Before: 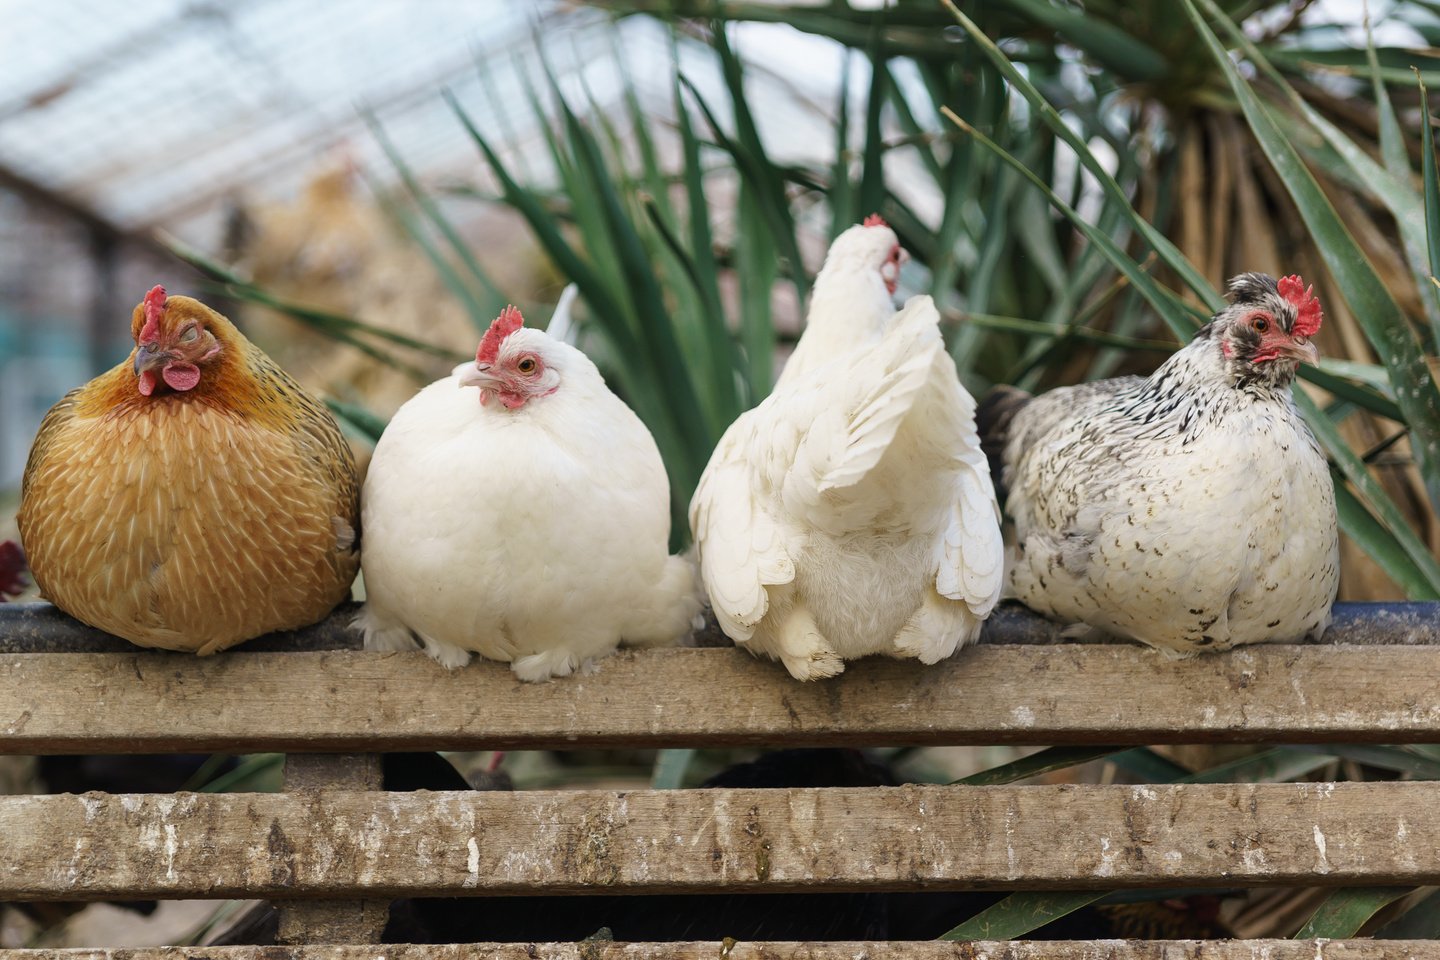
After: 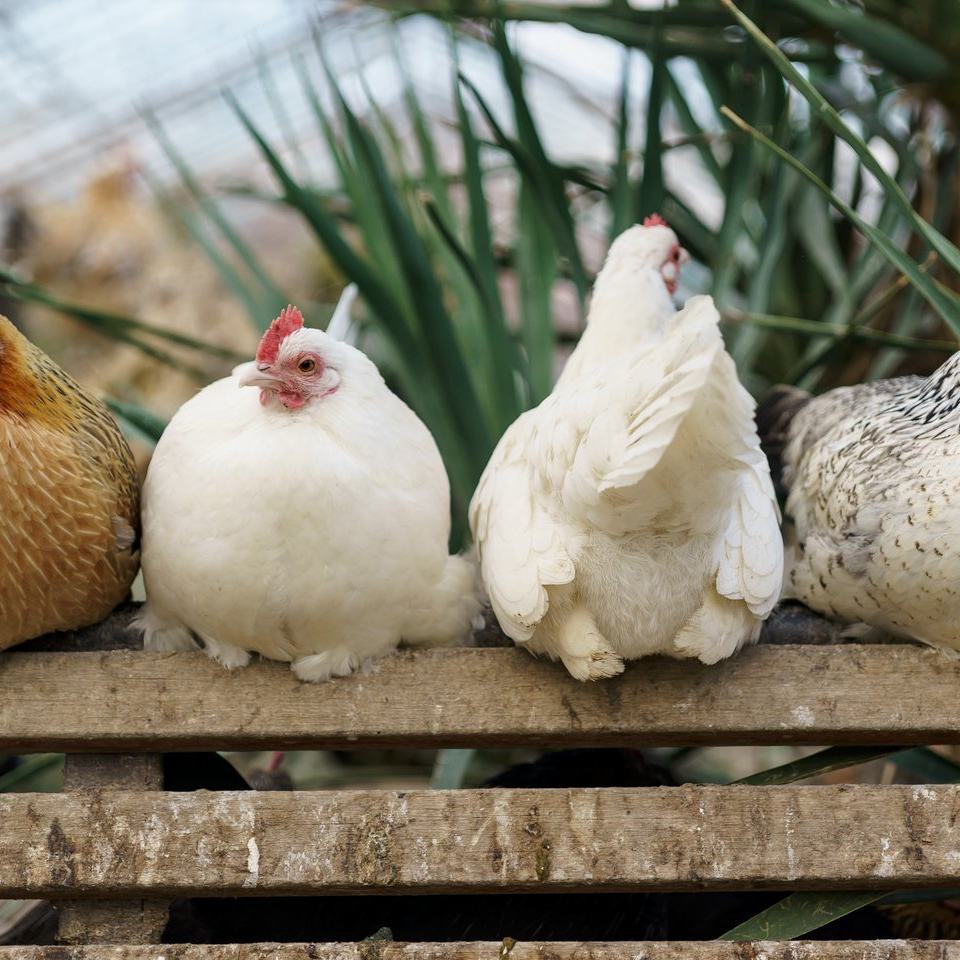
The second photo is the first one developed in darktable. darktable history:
local contrast: highlights 63%, shadows 111%, detail 107%, midtone range 0.529
crop and rotate: left 15.29%, right 18.043%
